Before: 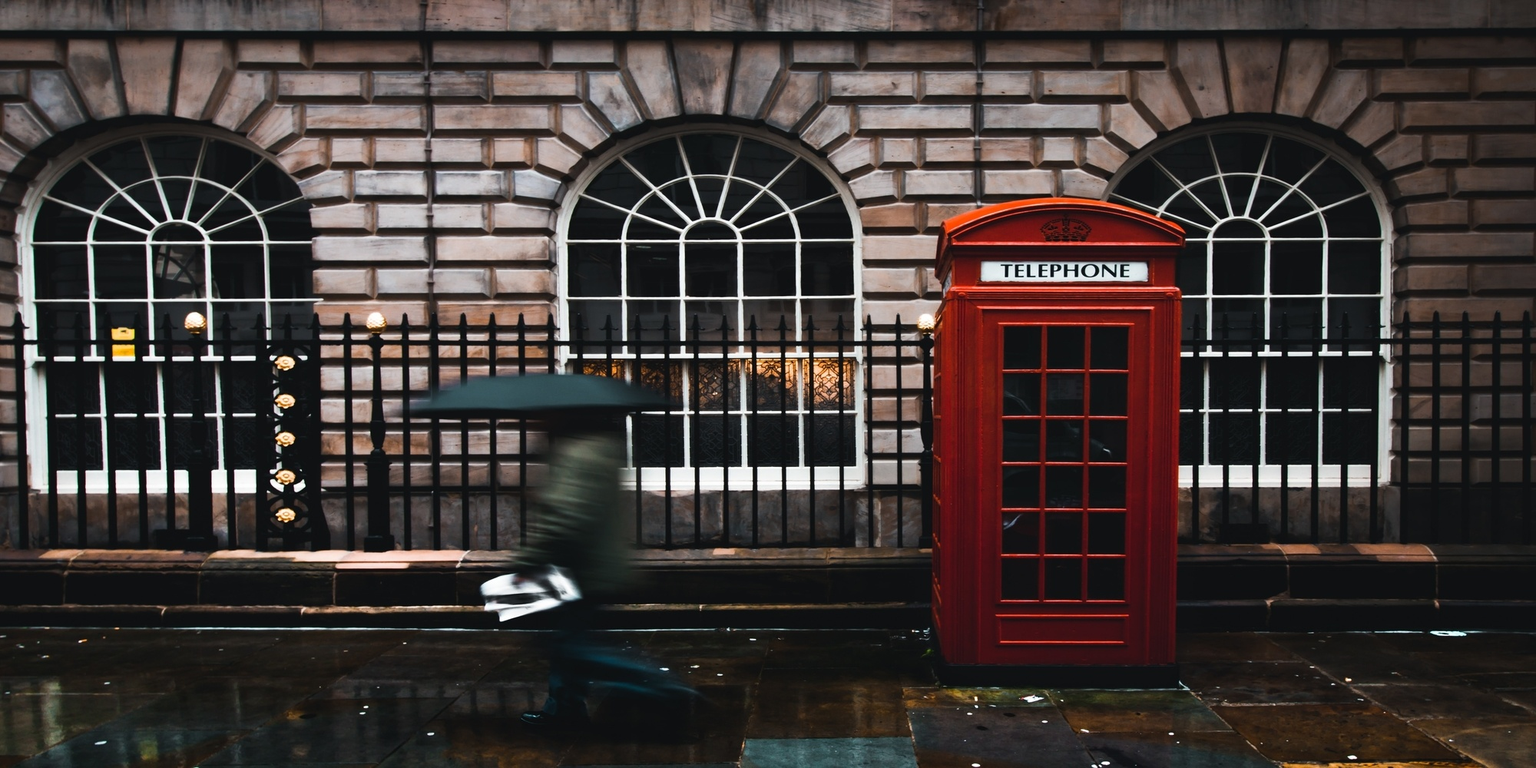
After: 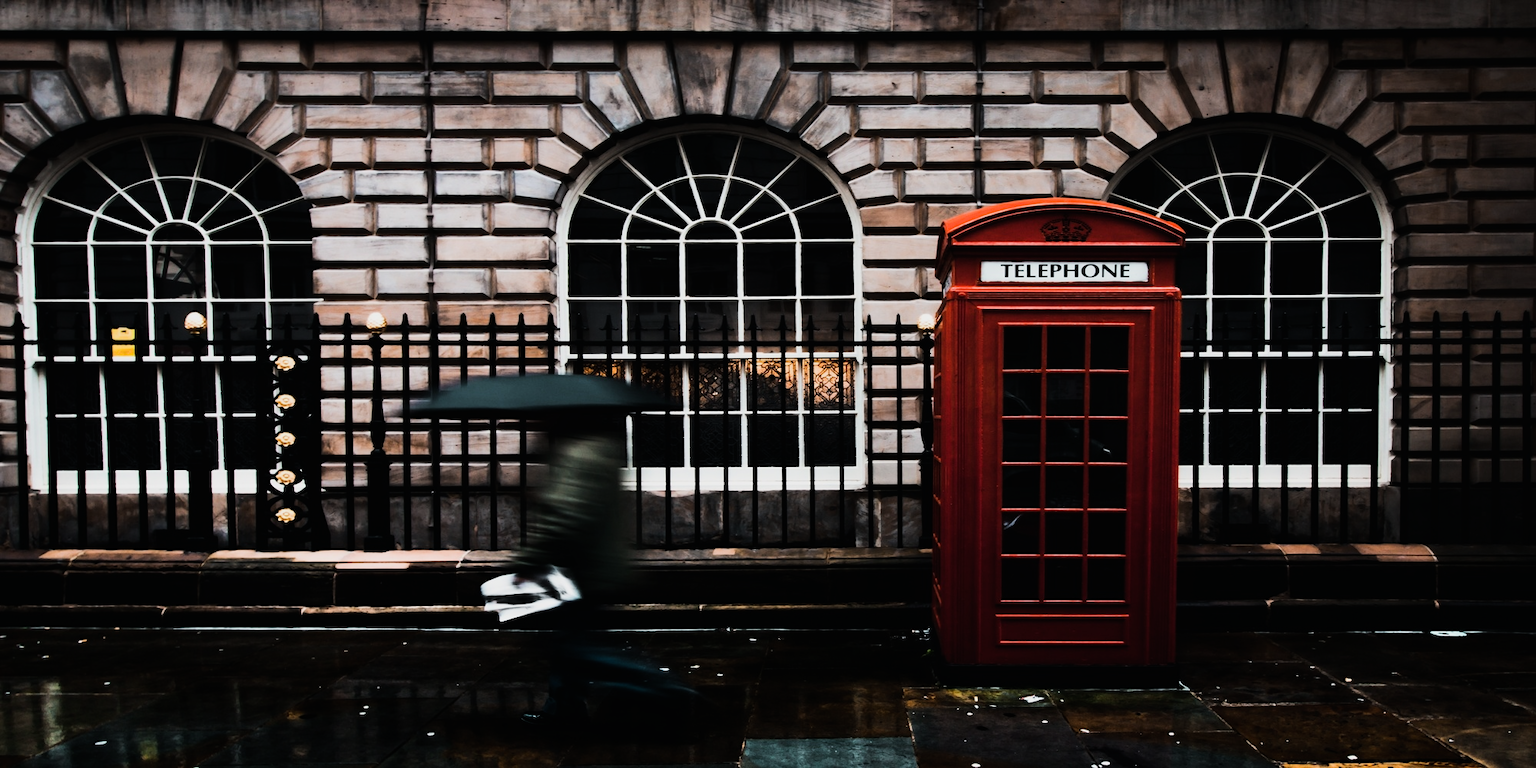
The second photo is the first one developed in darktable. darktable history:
filmic rgb: black relative exposure -7.5 EV, white relative exposure 5 EV, hardness 3.31, contrast 1.3, contrast in shadows safe
tone equalizer: -8 EV -0.417 EV, -7 EV -0.389 EV, -6 EV -0.333 EV, -5 EV -0.222 EV, -3 EV 0.222 EV, -2 EV 0.333 EV, -1 EV 0.389 EV, +0 EV 0.417 EV, edges refinement/feathering 500, mask exposure compensation -1.57 EV, preserve details no
